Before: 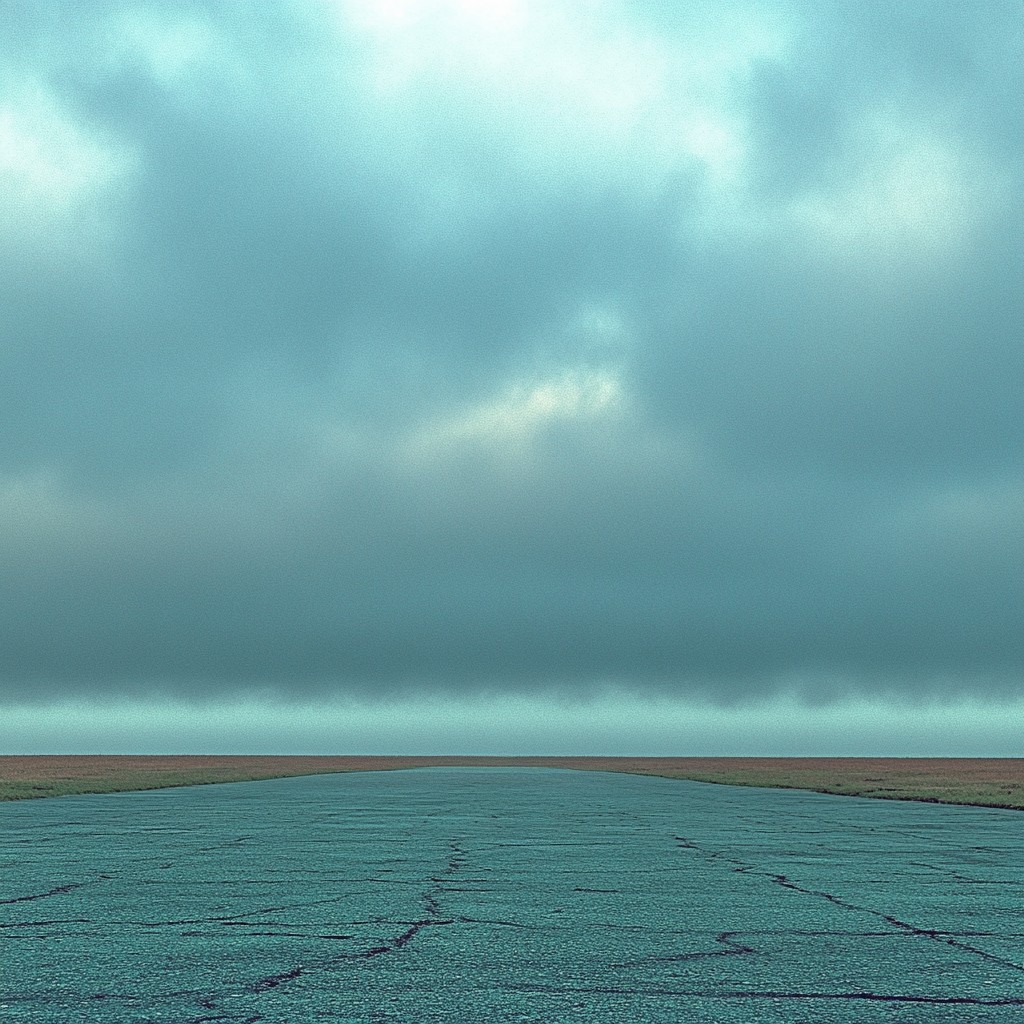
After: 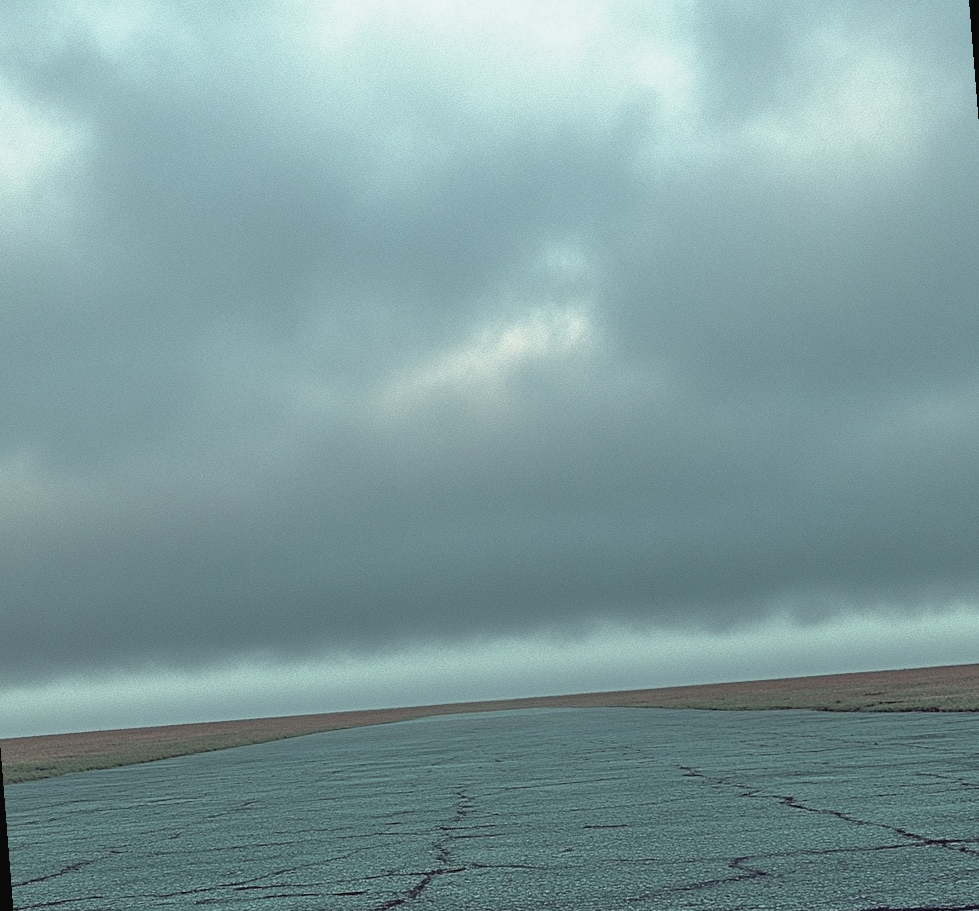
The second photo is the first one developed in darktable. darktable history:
contrast brightness saturation: contrast -0.05, saturation -0.41
rotate and perspective: rotation -4.57°, crop left 0.054, crop right 0.944, crop top 0.087, crop bottom 0.914
